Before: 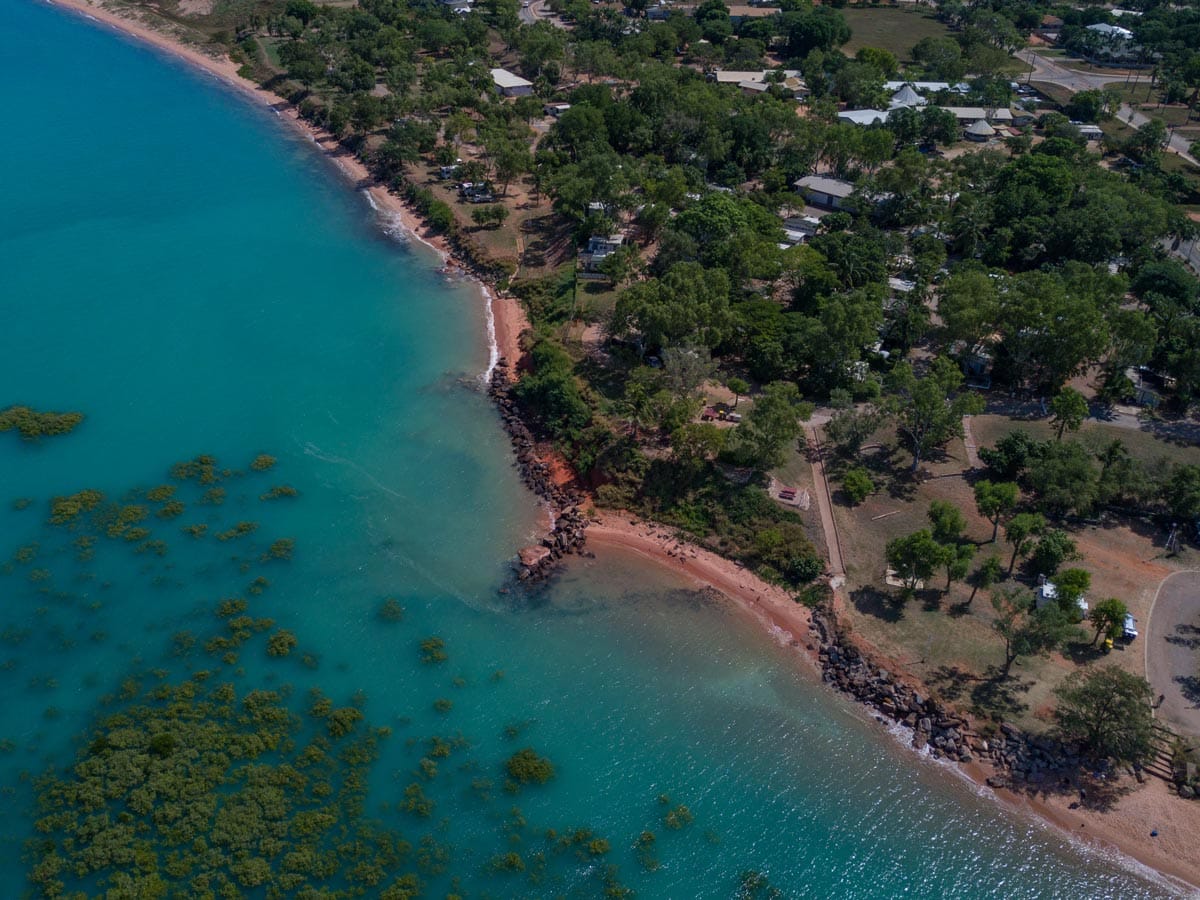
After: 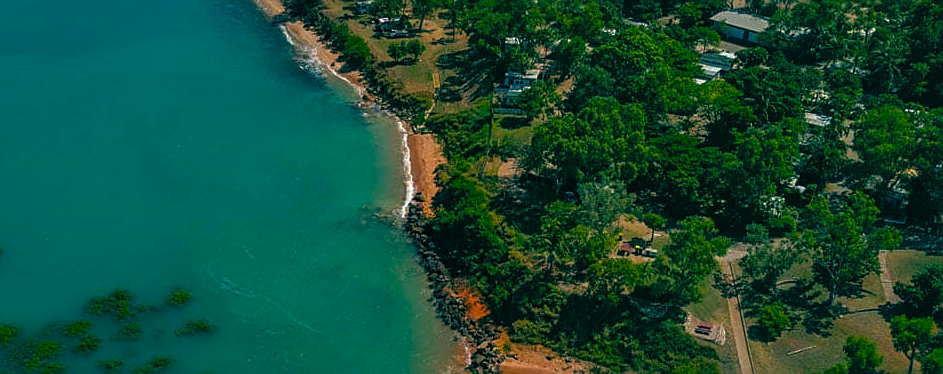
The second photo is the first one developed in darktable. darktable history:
shadows and highlights: shadows 43.06, highlights 6.94
crop: left 7.036%, top 18.398%, right 14.379%, bottom 40.043%
color balance: lift [1.005, 0.99, 1.007, 1.01], gamma [1, 1.034, 1.032, 0.966], gain [0.873, 1.055, 1.067, 0.933]
color balance rgb: linear chroma grading › global chroma 9%, perceptual saturation grading › global saturation 36%, perceptual saturation grading › shadows 35%, perceptual brilliance grading › global brilliance 15%, perceptual brilliance grading › shadows -35%, global vibrance 15%
sharpen: on, module defaults
local contrast: on, module defaults
exposure: exposure -0.157 EV, compensate highlight preservation false
